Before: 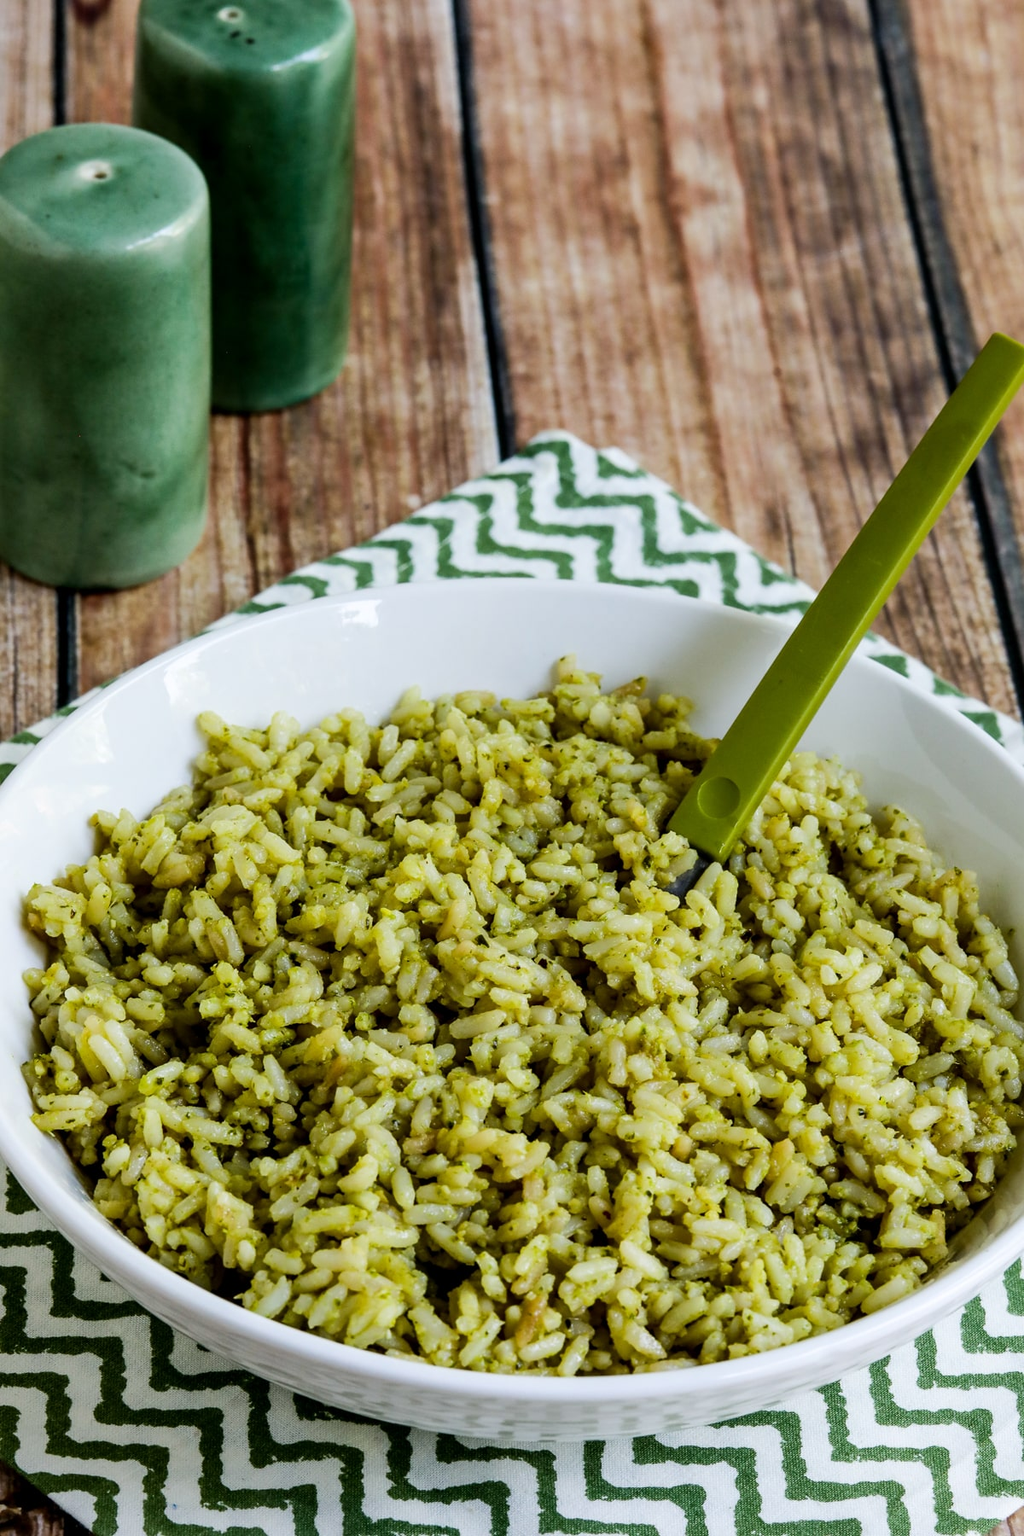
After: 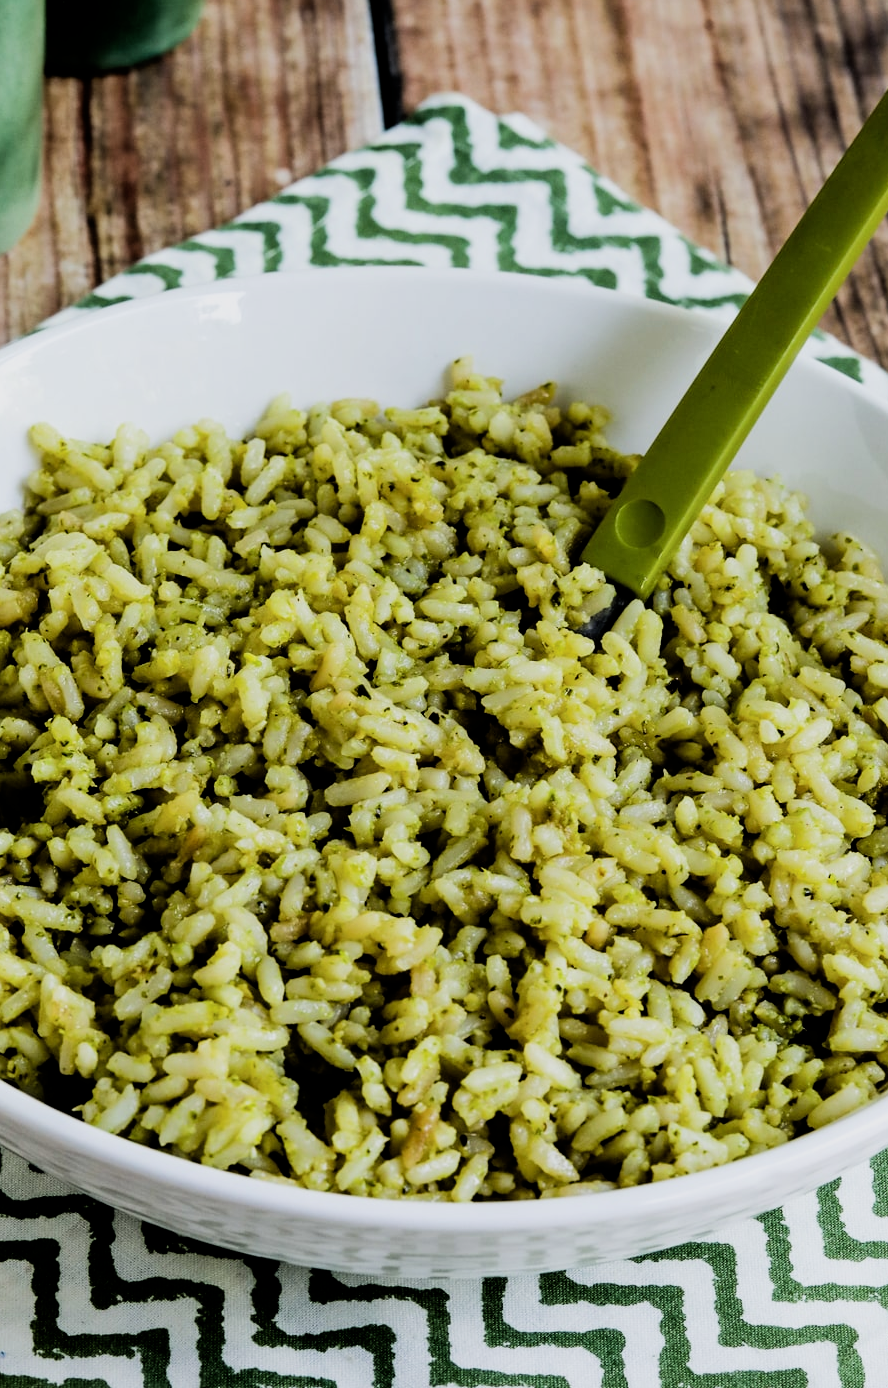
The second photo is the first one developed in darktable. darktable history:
crop: left 16.871%, top 22.857%, right 9.116%
filmic rgb: black relative exposure -5 EV, white relative exposure 3.5 EV, hardness 3.19, contrast 1.3, highlights saturation mix -50%
